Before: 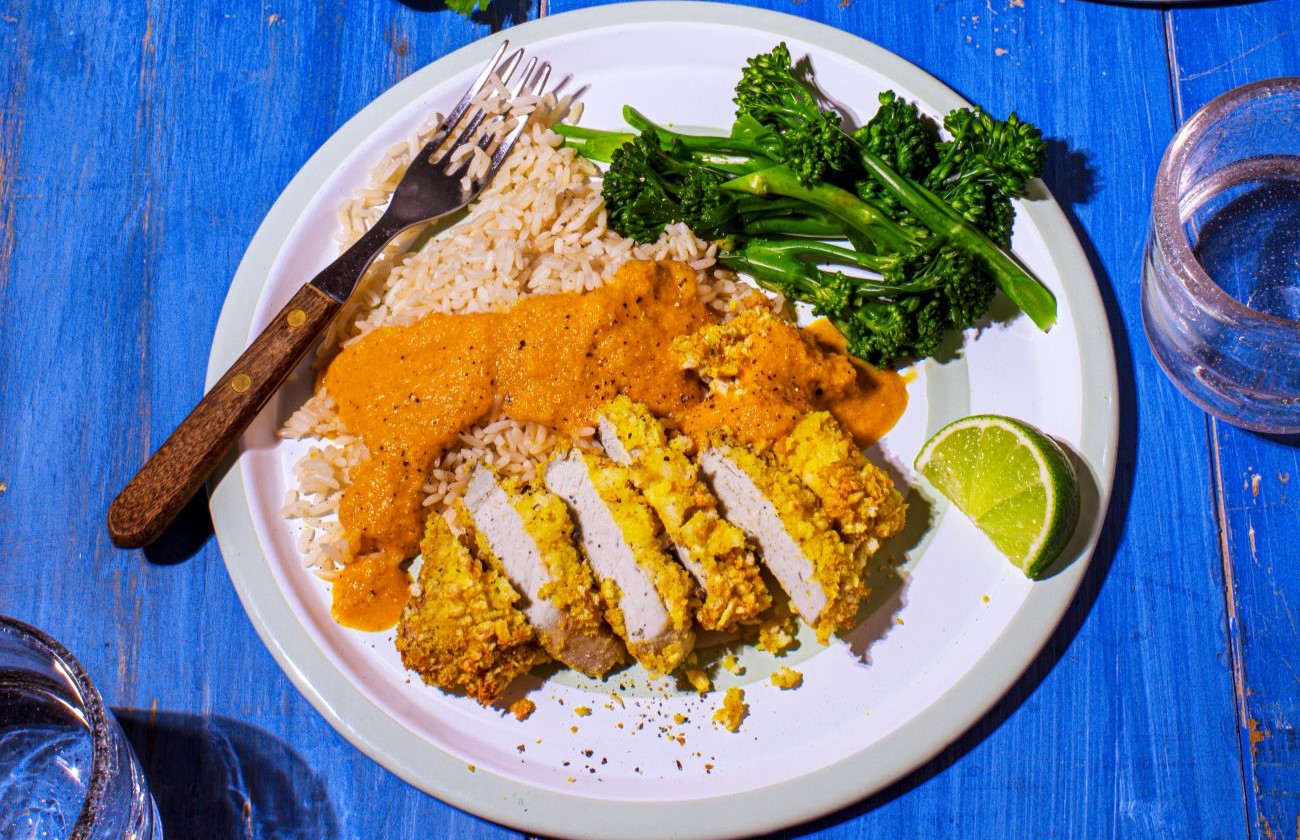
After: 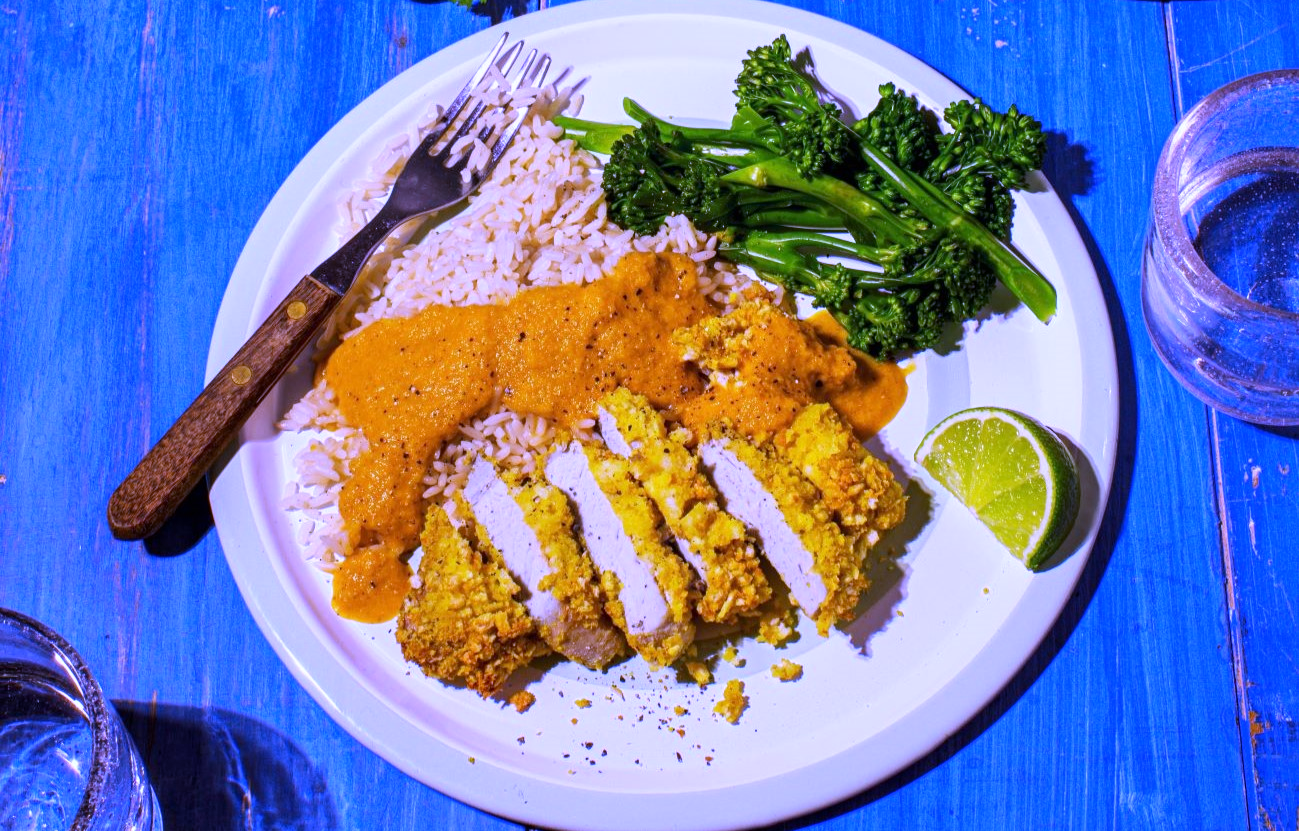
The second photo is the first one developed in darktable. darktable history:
crop: top 1.049%, right 0.001%
white balance: red 0.98, blue 1.61
